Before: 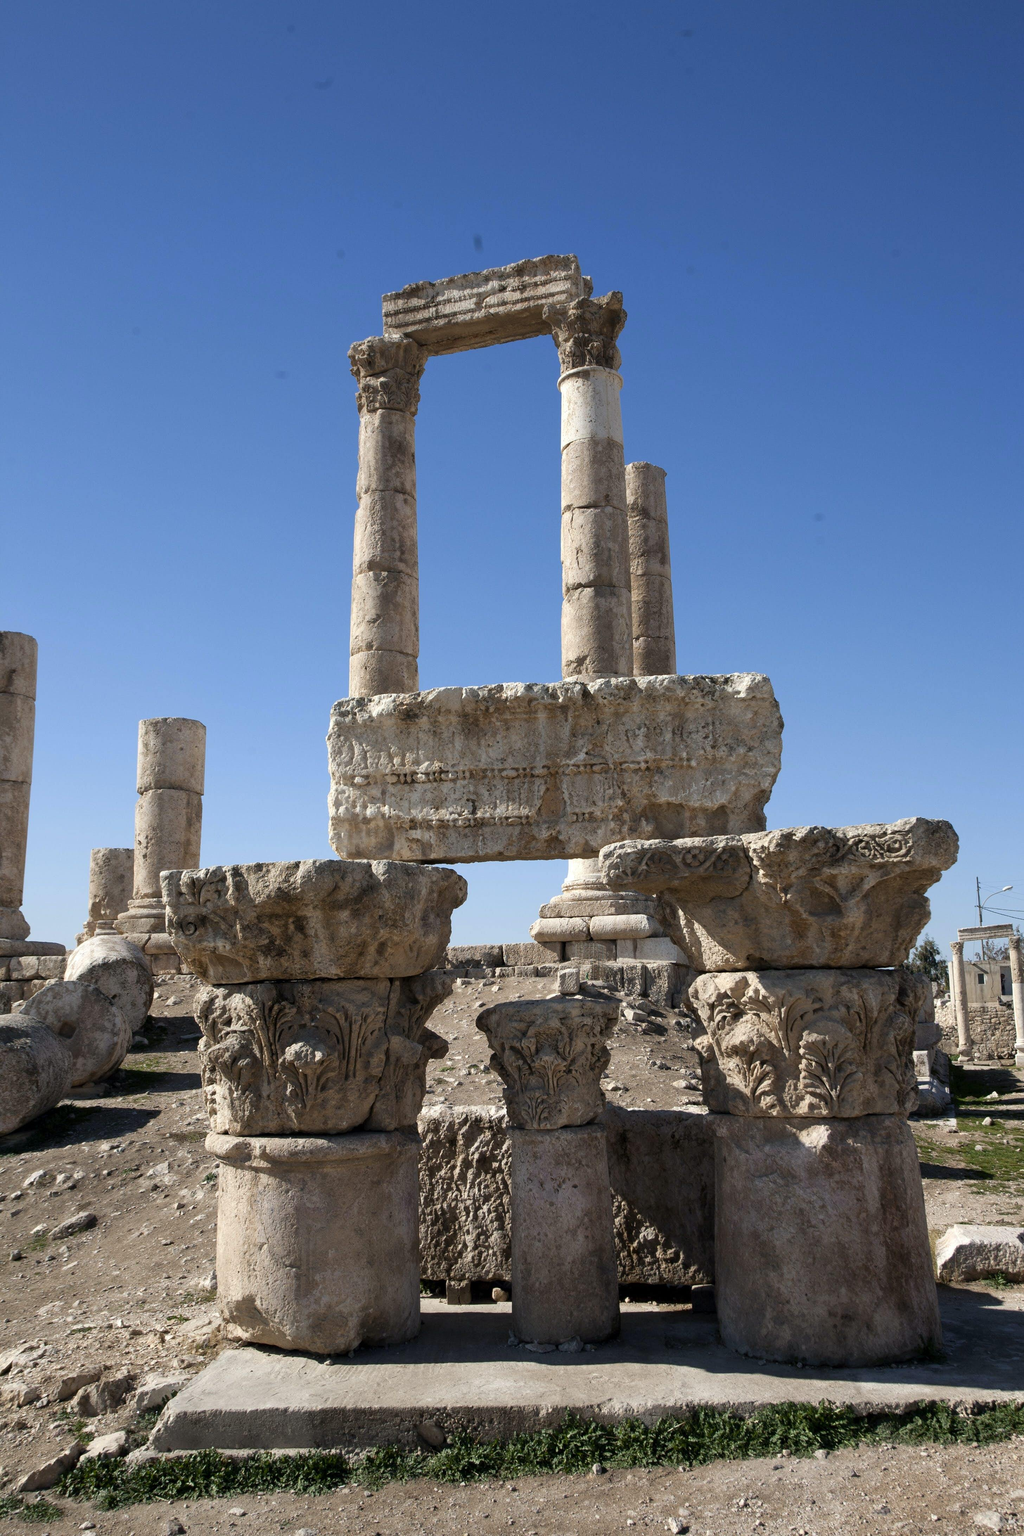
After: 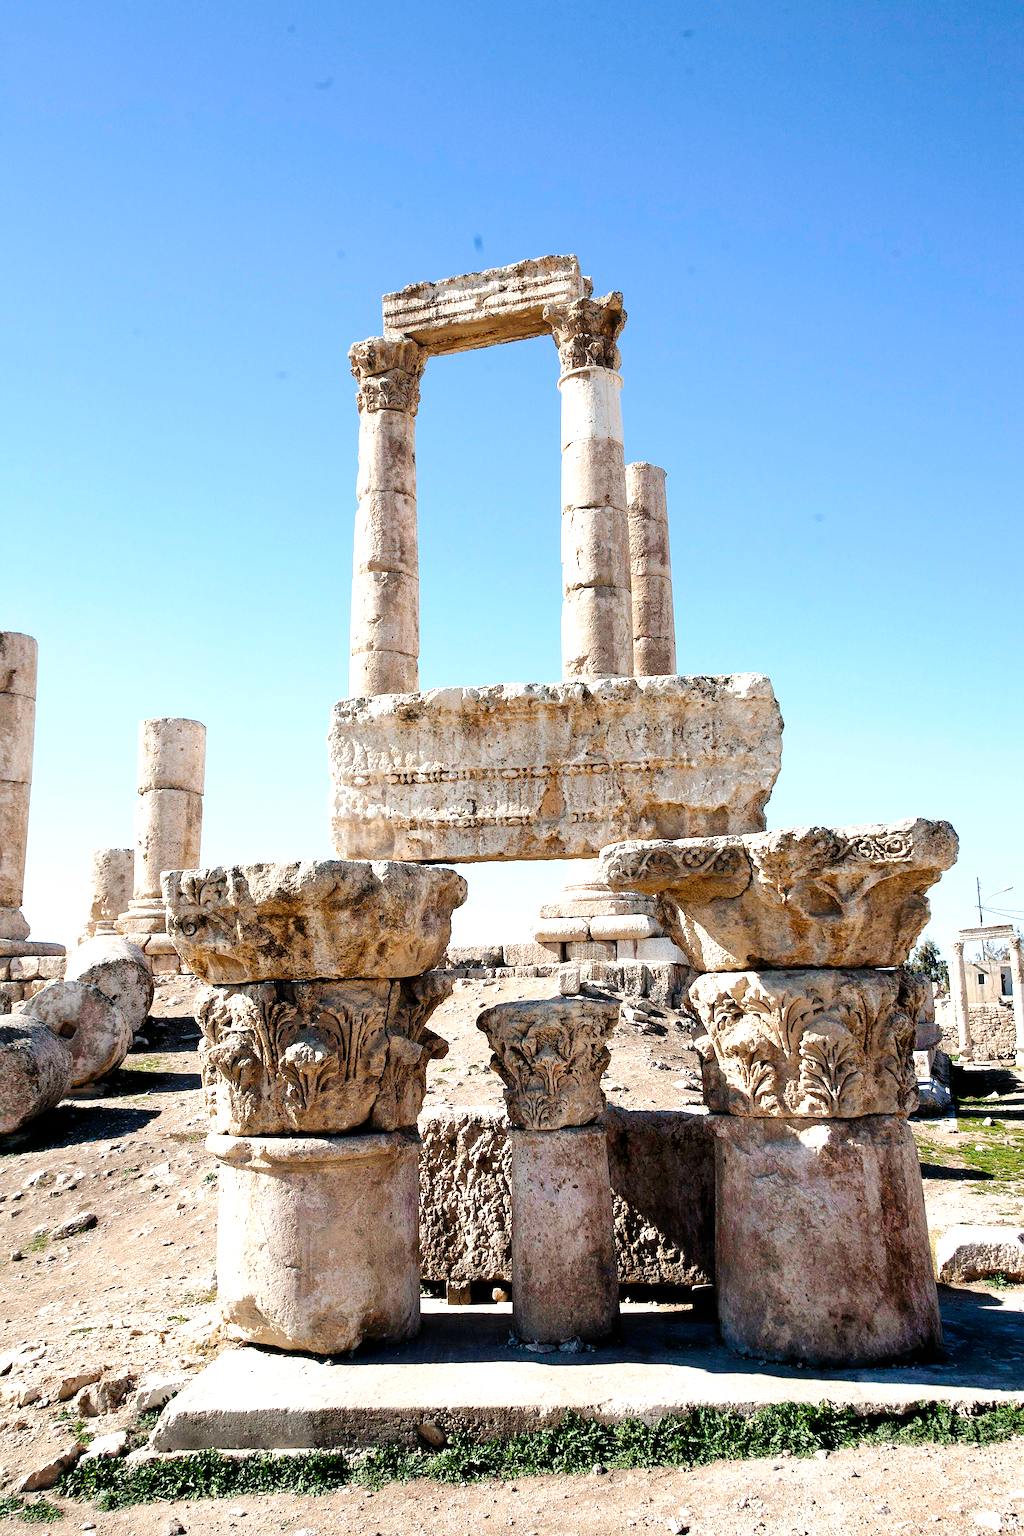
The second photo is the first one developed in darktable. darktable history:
exposure: exposure 1.233 EV, compensate highlight preservation false
tone curve: curves: ch0 [(0, 0) (0.003, 0) (0.011, 0.001) (0.025, 0.003) (0.044, 0.005) (0.069, 0.012) (0.1, 0.023) (0.136, 0.039) (0.177, 0.088) (0.224, 0.15) (0.277, 0.24) (0.335, 0.337) (0.399, 0.437) (0.468, 0.535) (0.543, 0.629) (0.623, 0.71) (0.709, 0.782) (0.801, 0.856) (0.898, 0.94) (1, 1)], preserve colors none
sharpen: on, module defaults
